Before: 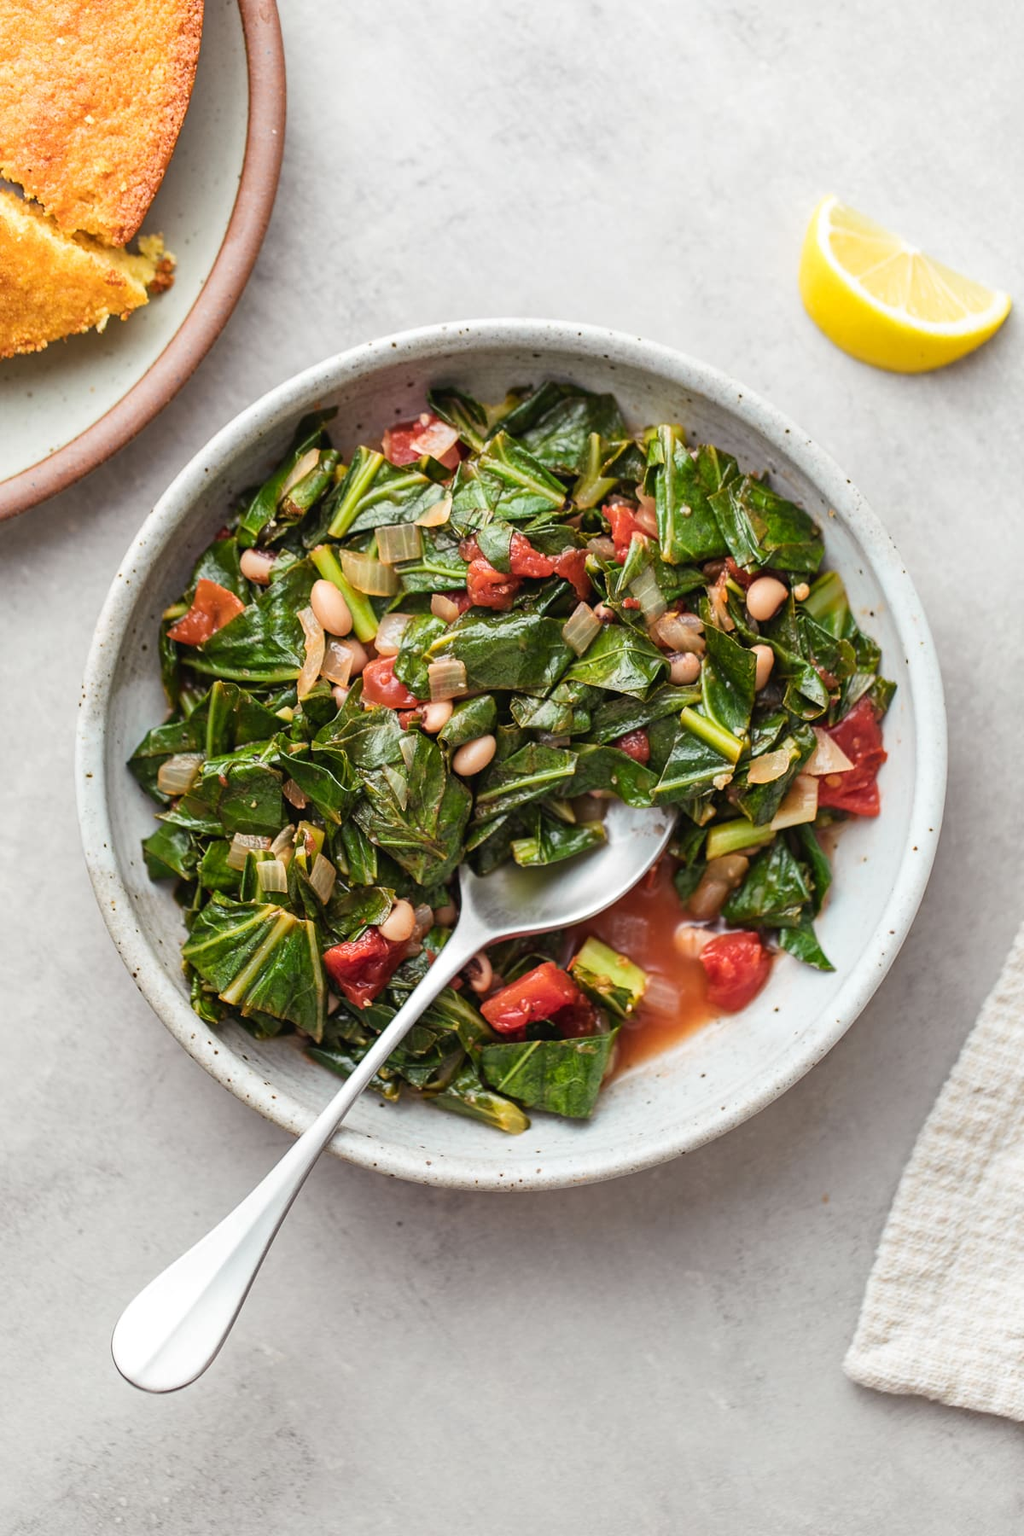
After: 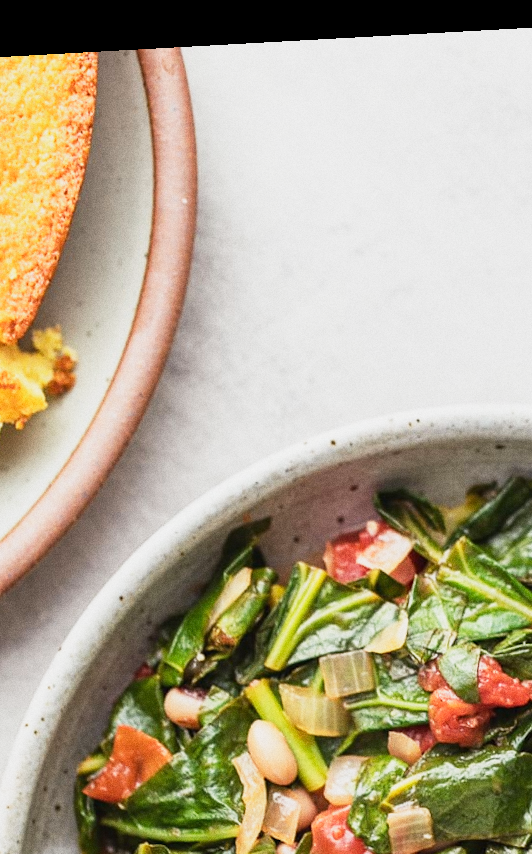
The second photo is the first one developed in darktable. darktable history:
crop and rotate: left 10.817%, top 0.062%, right 47.194%, bottom 53.626%
rotate and perspective: rotation -2.22°, lens shift (horizontal) -0.022, automatic cropping off
grain: coarseness 0.09 ISO
tone equalizer: on, module defaults
base curve: curves: ch0 [(0, 0) (0.088, 0.125) (0.176, 0.251) (0.354, 0.501) (0.613, 0.749) (1, 0.877)], preserve colors none
